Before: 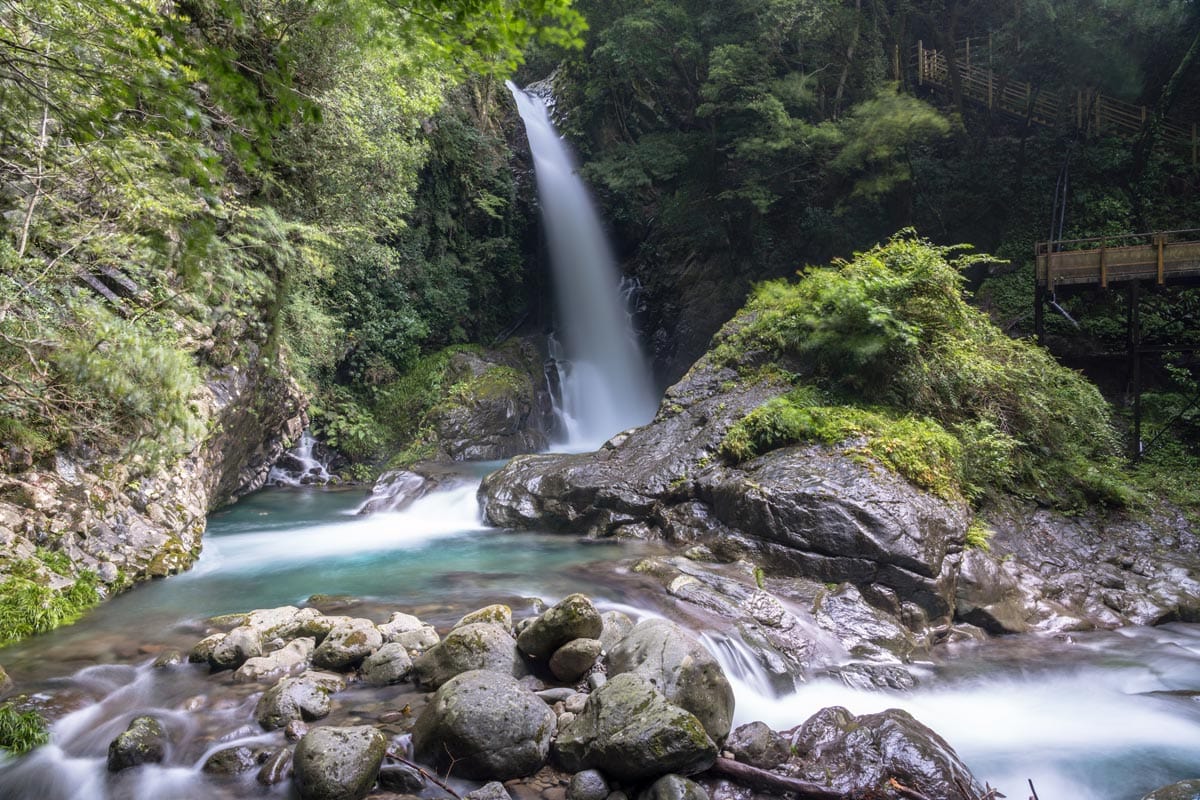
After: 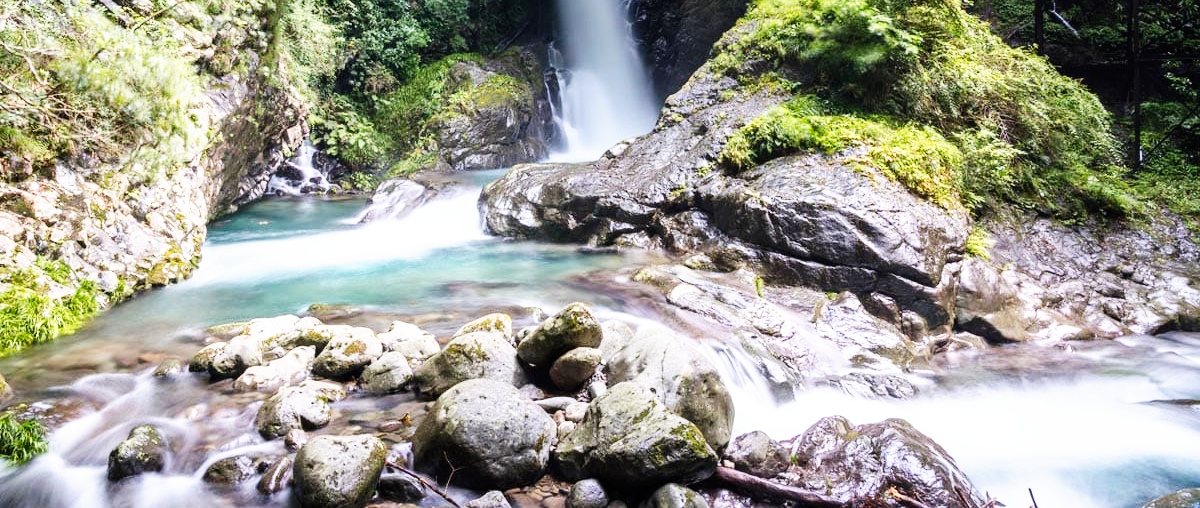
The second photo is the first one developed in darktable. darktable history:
crop and rotate: top 36.435%
base curve: curves: ch0 [(0, 0) (0.007, 0.004) (0.027, 0.03) (0.046, 0.07) (0.207, 0.54) (0.442, 0.872) (0.673, 0.972) (1, 1)], preserve colors none
